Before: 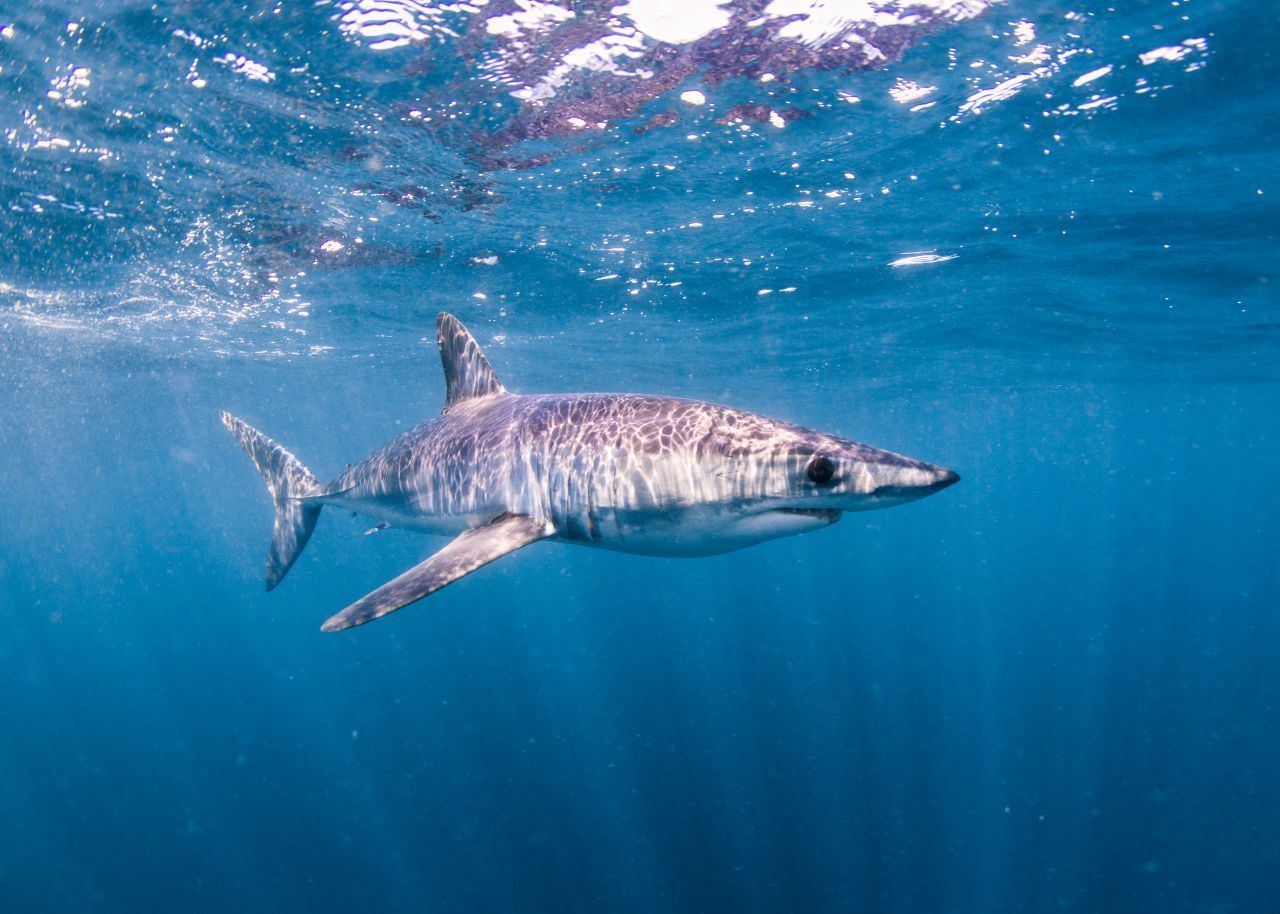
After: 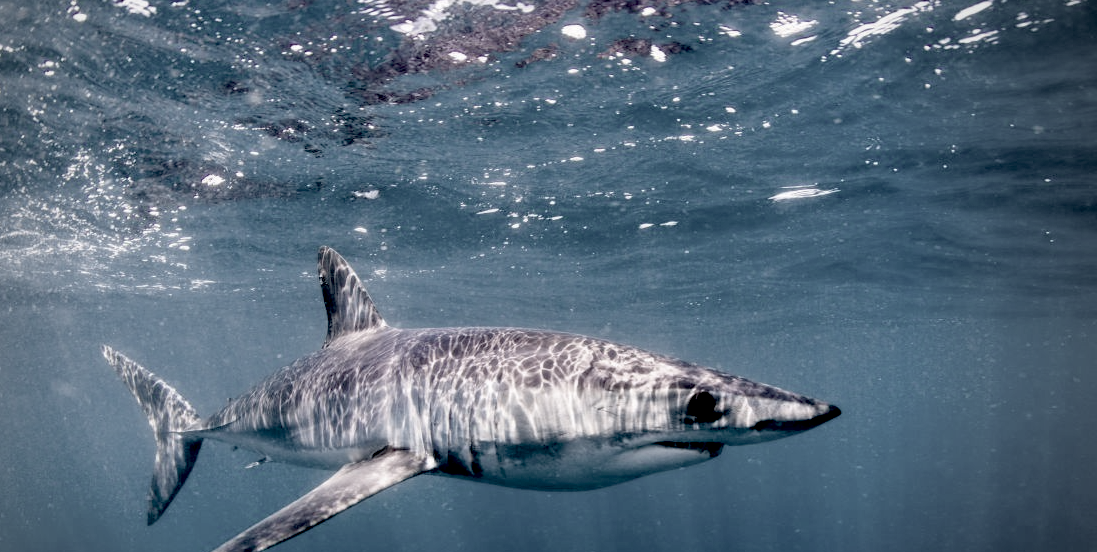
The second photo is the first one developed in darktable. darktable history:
crop and rotate: left 9.333%, top 7.256%, right 4.951%, bottom 32.339%
vignetting: fall-off start 74.25%, fall-off radius 66.55%, center (-0.078, 0.06)
exposure: black level correction 0.058, compensate highlight preservation false
color correction: highlights b* -0.057, saturation 0.36
